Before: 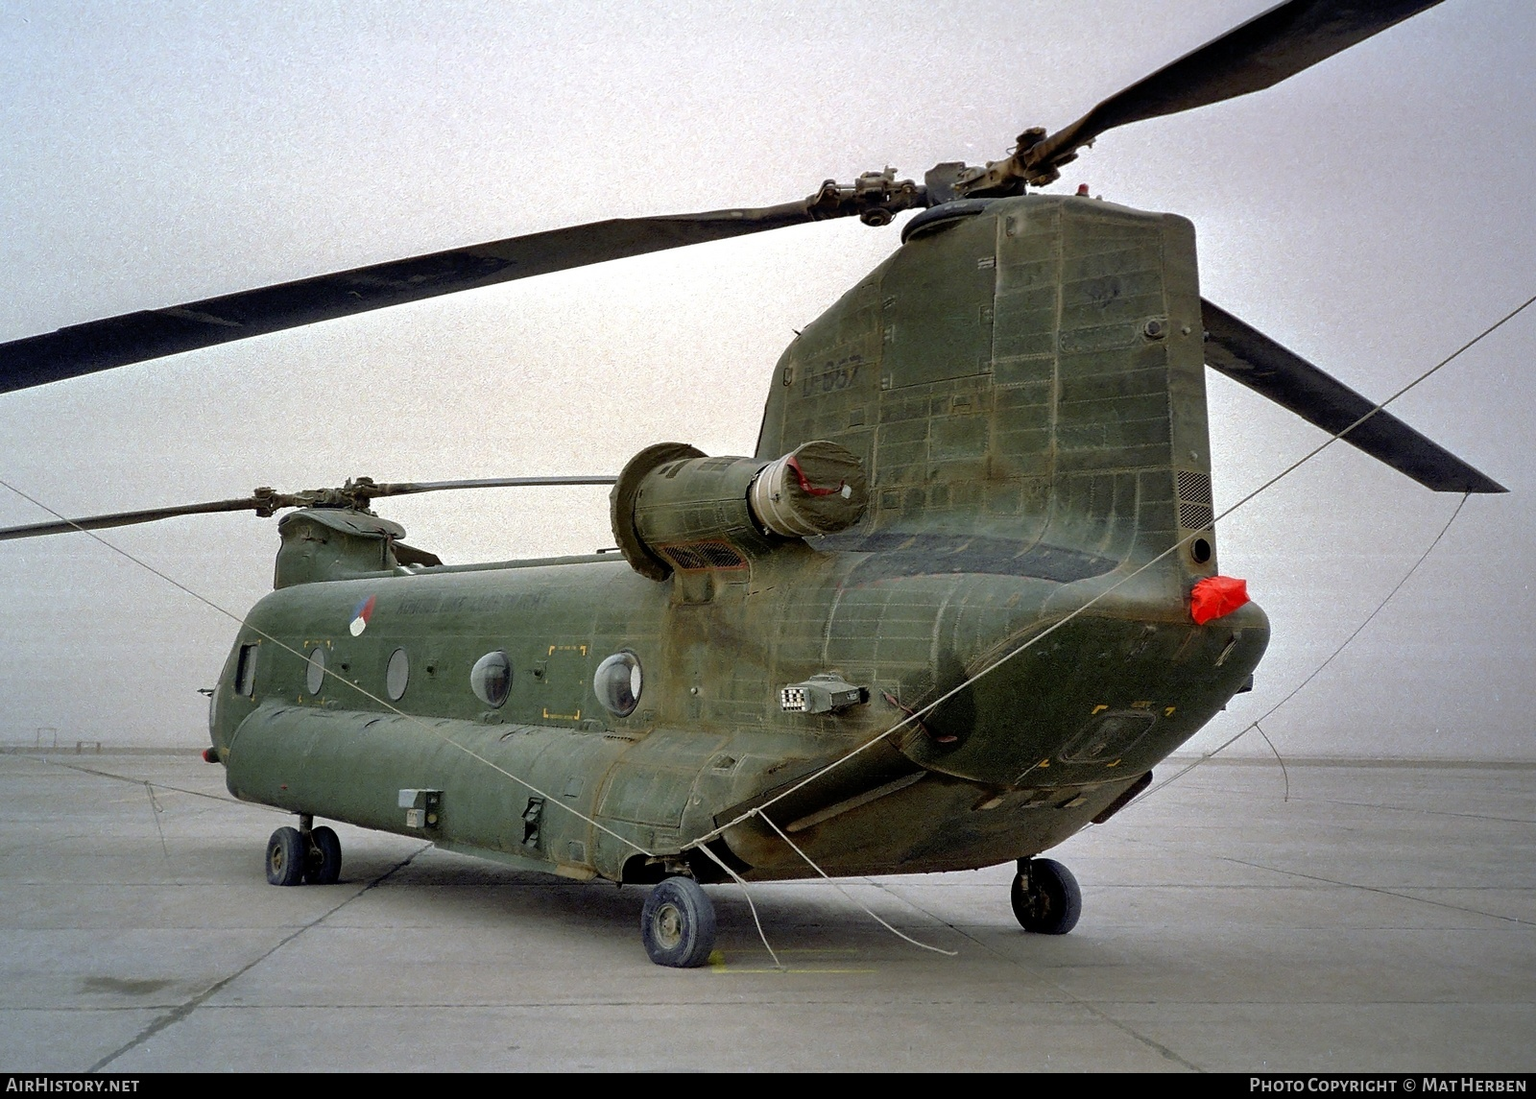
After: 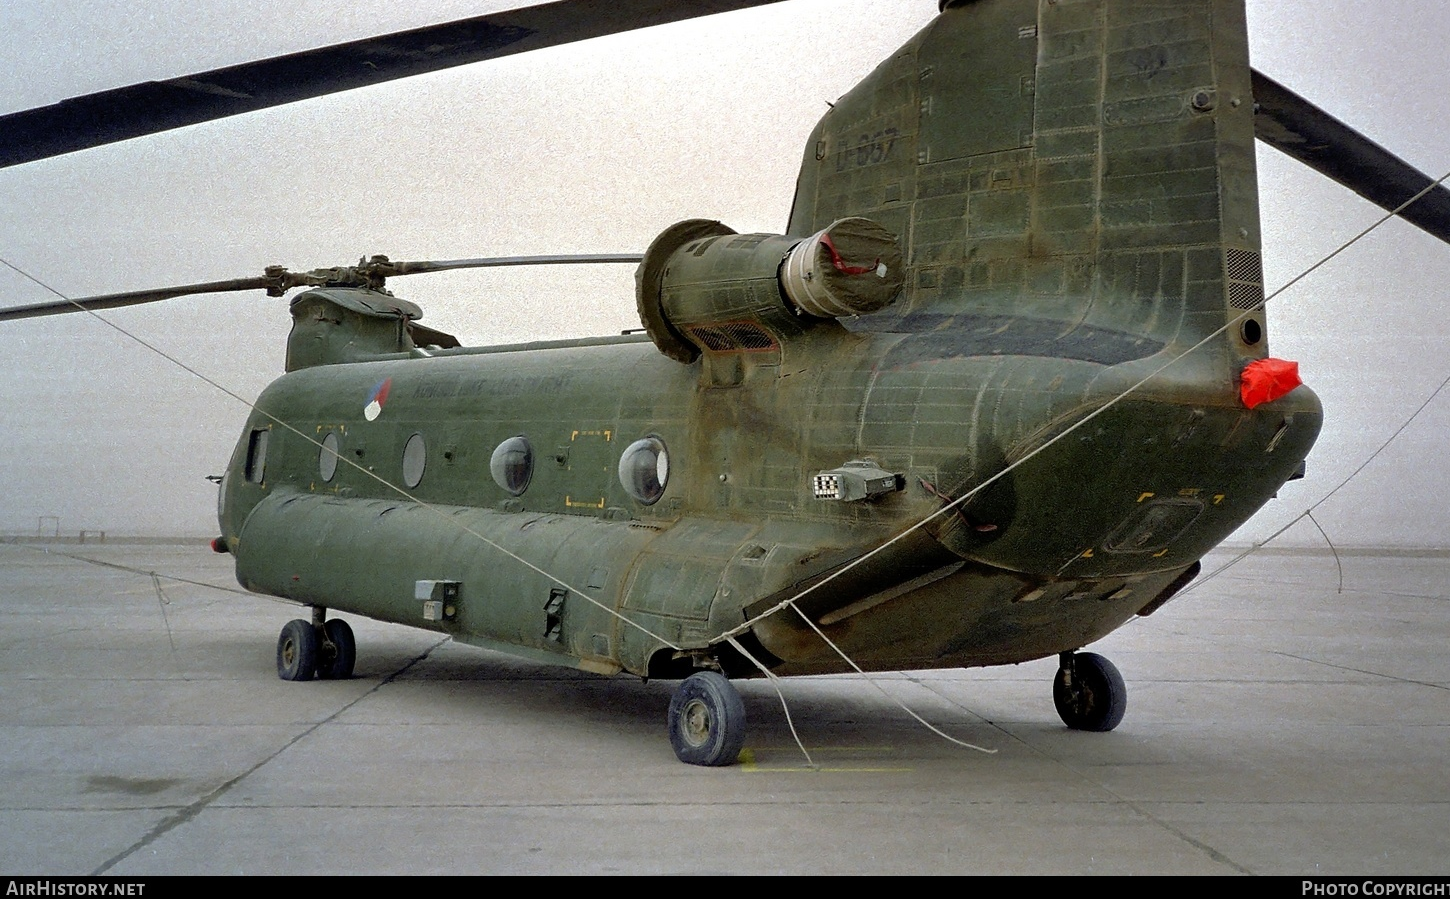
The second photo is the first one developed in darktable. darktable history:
crop: top 21.209%, right 9.331%, bottom 0.219%
